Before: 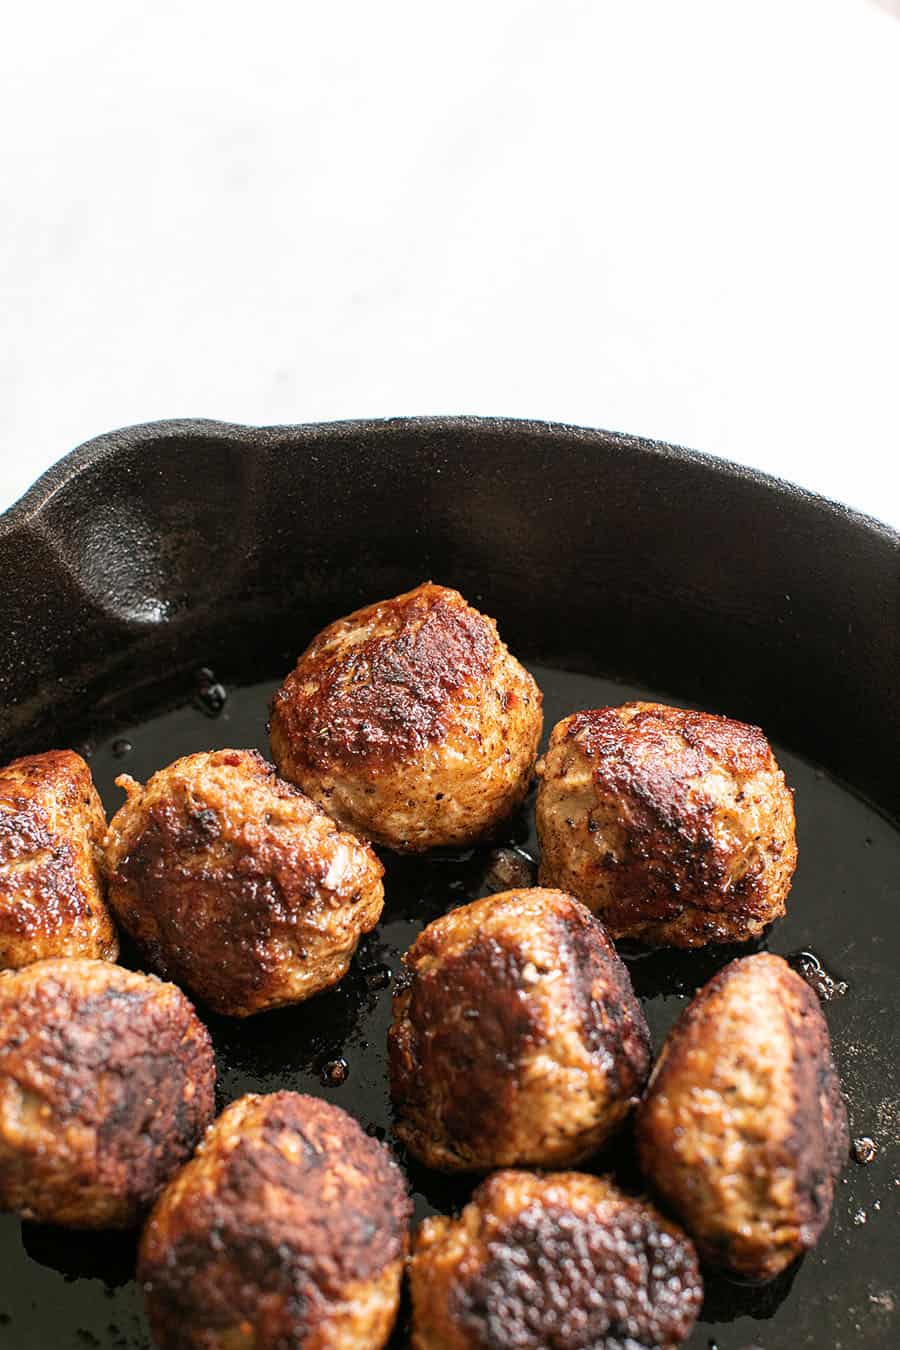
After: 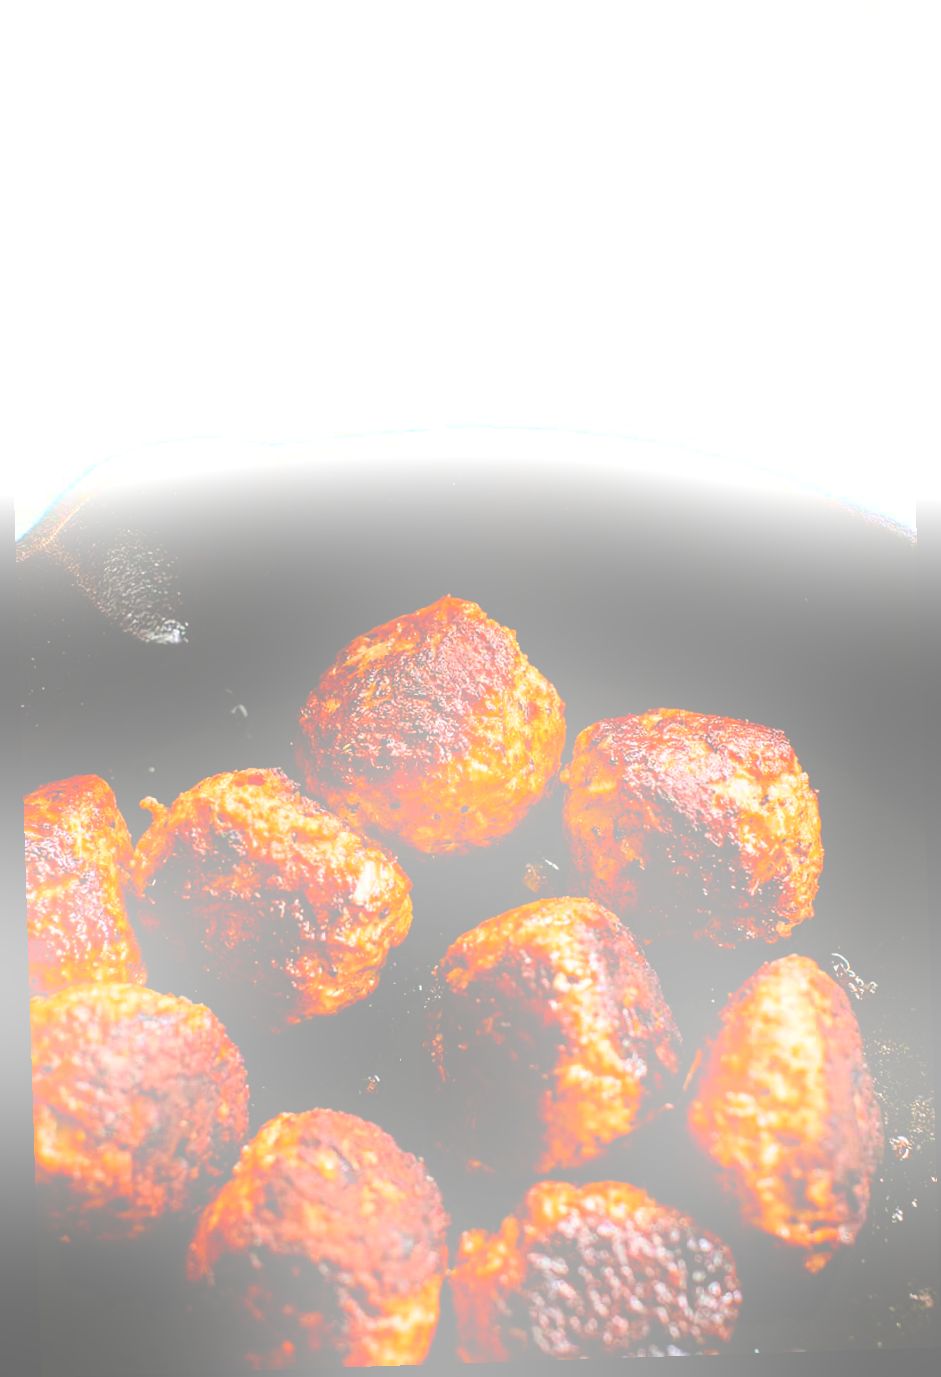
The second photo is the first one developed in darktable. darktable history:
bloom: size 25%, threshold 5%, strength 90%
rotate and perspective: rotation -1.77°, lens shift (horizontal) 0.004, automatic cropping off
base curve: curves: ch0 [(0, 0.02) (0.083, 0.036) (1, 1)], preserve colors none
